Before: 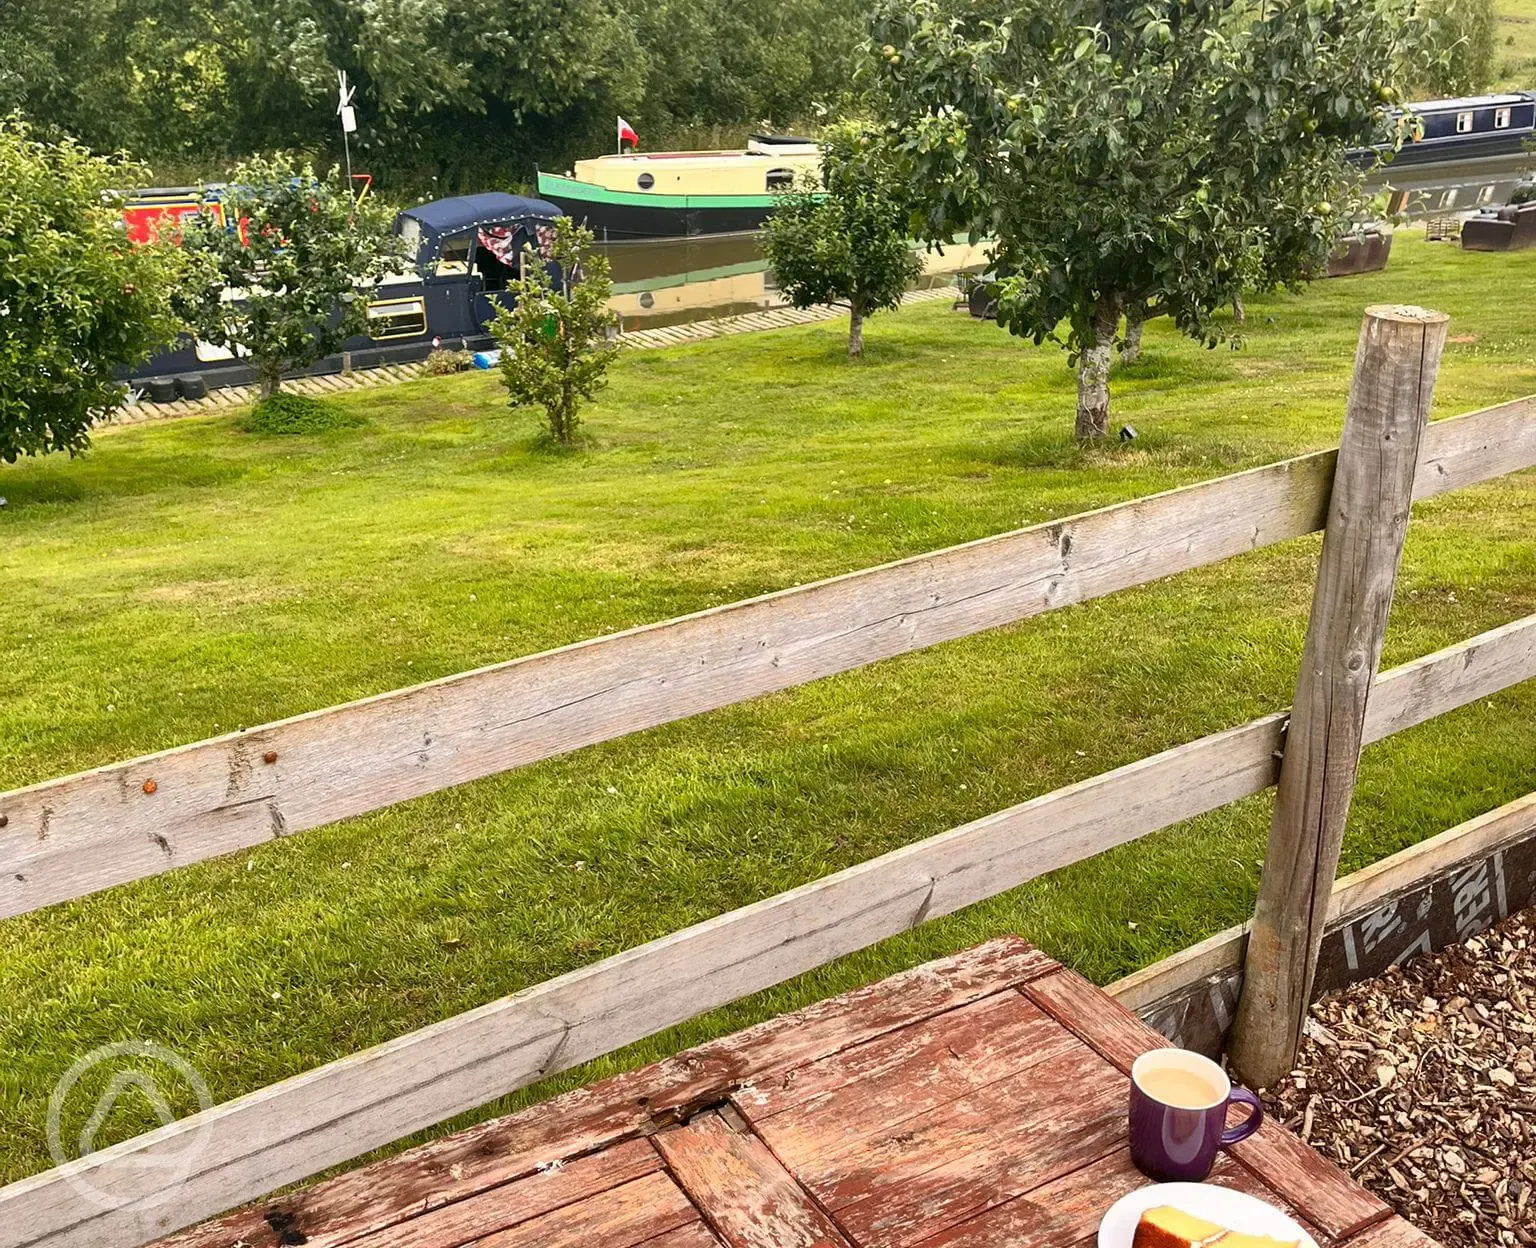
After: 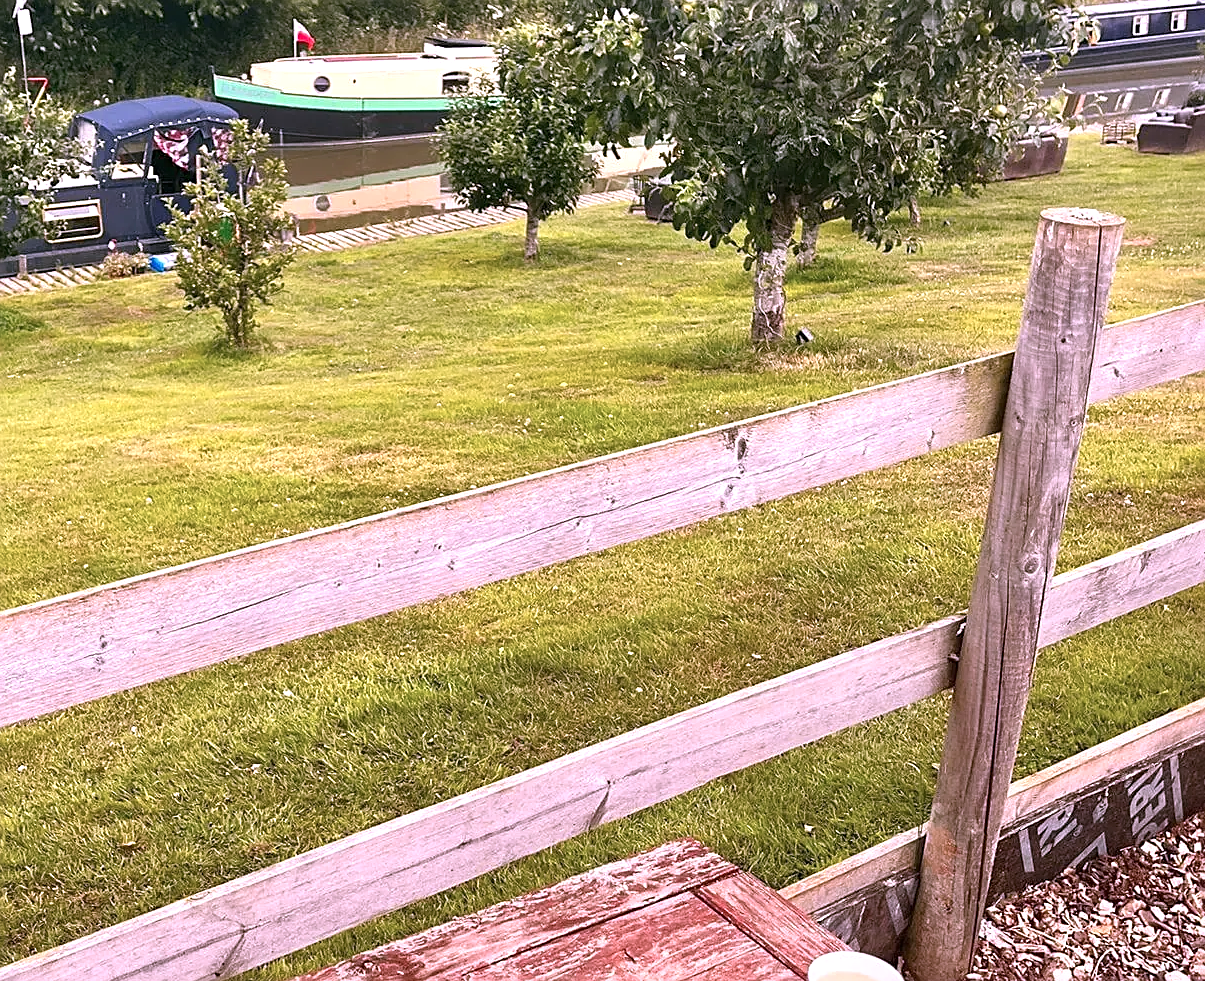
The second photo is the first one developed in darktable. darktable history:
color correction: highlights a* 15.66, highlights b* -20.74
exposure: exposure 0.376 EV, compensate highlight preservation false
sharpen: on, module defaults
crop and rotate: left 21.106%, top 7.84%, right 0.434%, bottom 13.54%
